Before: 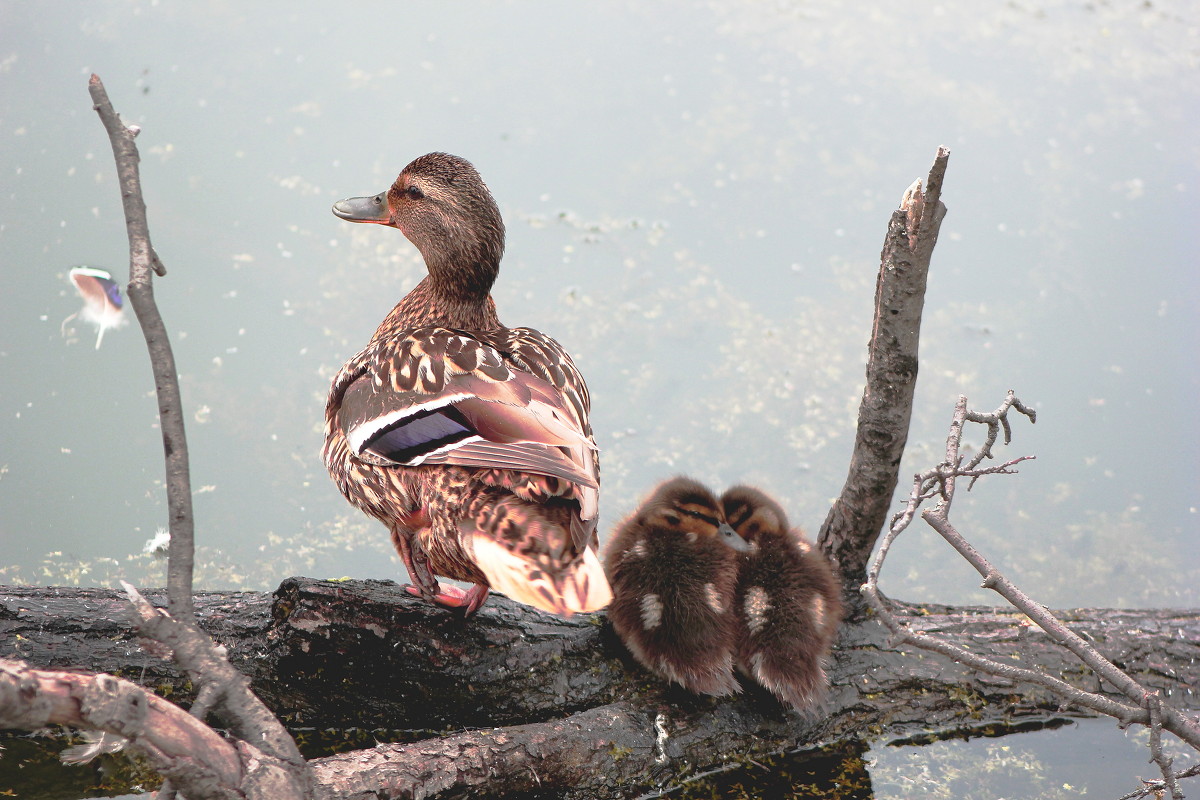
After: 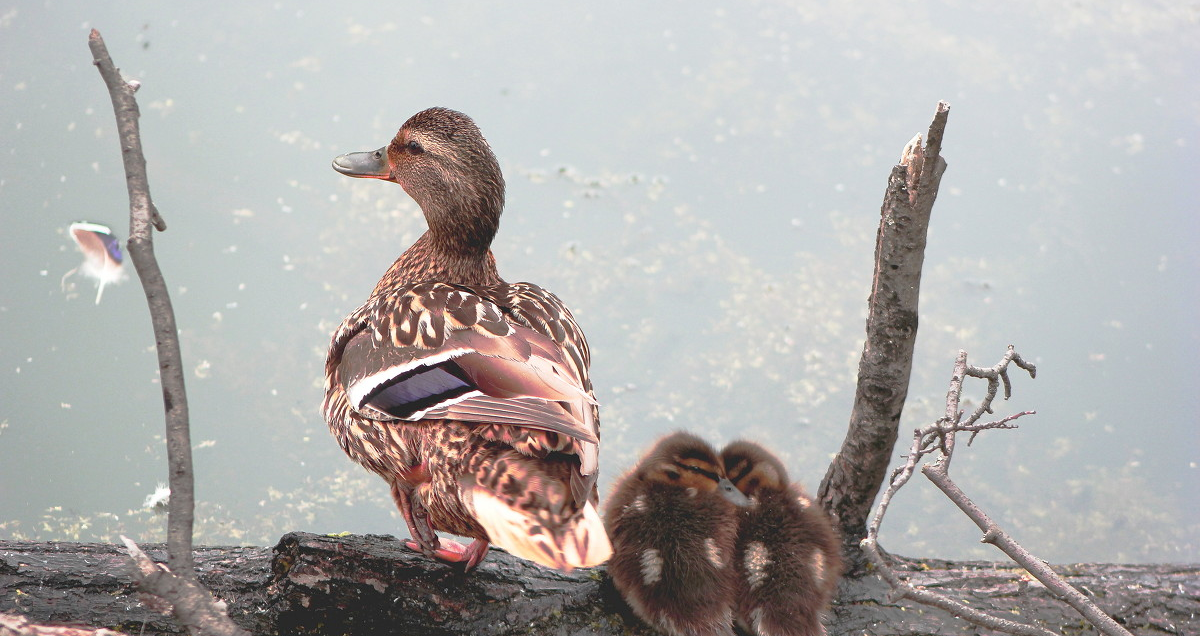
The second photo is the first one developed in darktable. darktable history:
shadows and highlights: shadows 42.7, highlights 6.62
color correction: highlights b* -0.011, saturation 0.977
crop and rotate: top 5.664%, bottom 14.767%
